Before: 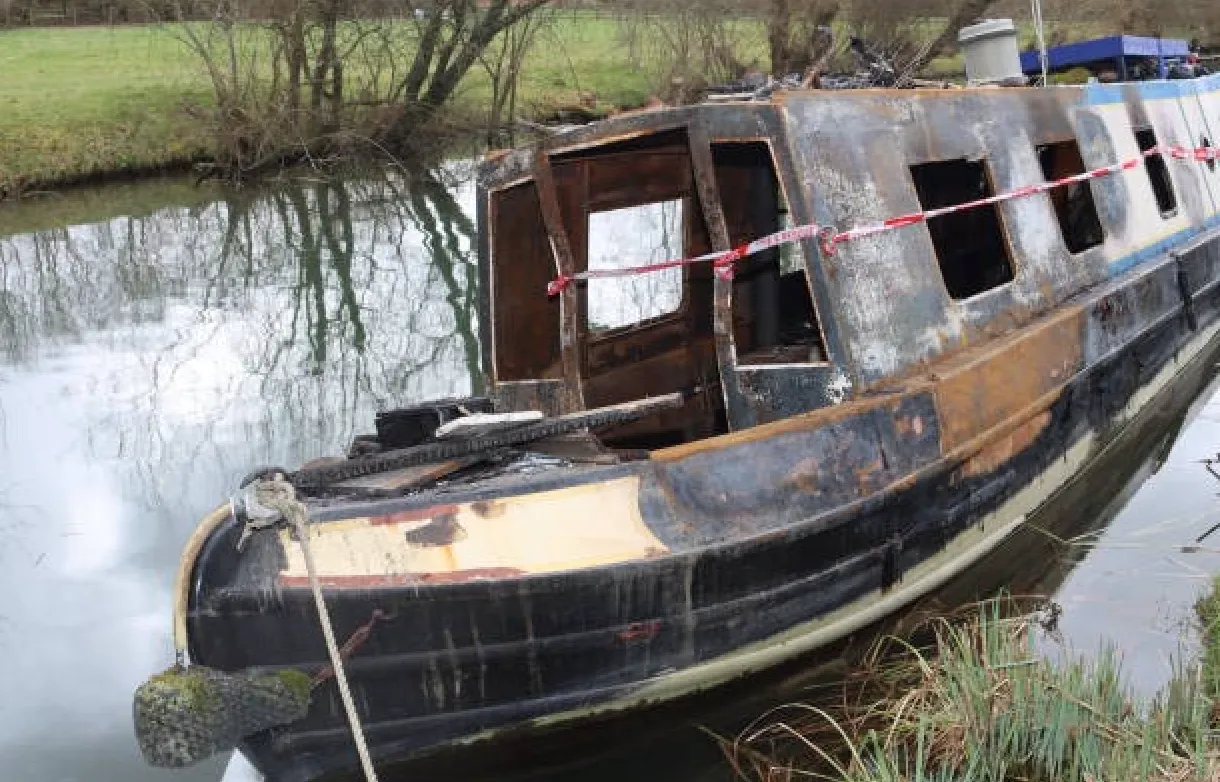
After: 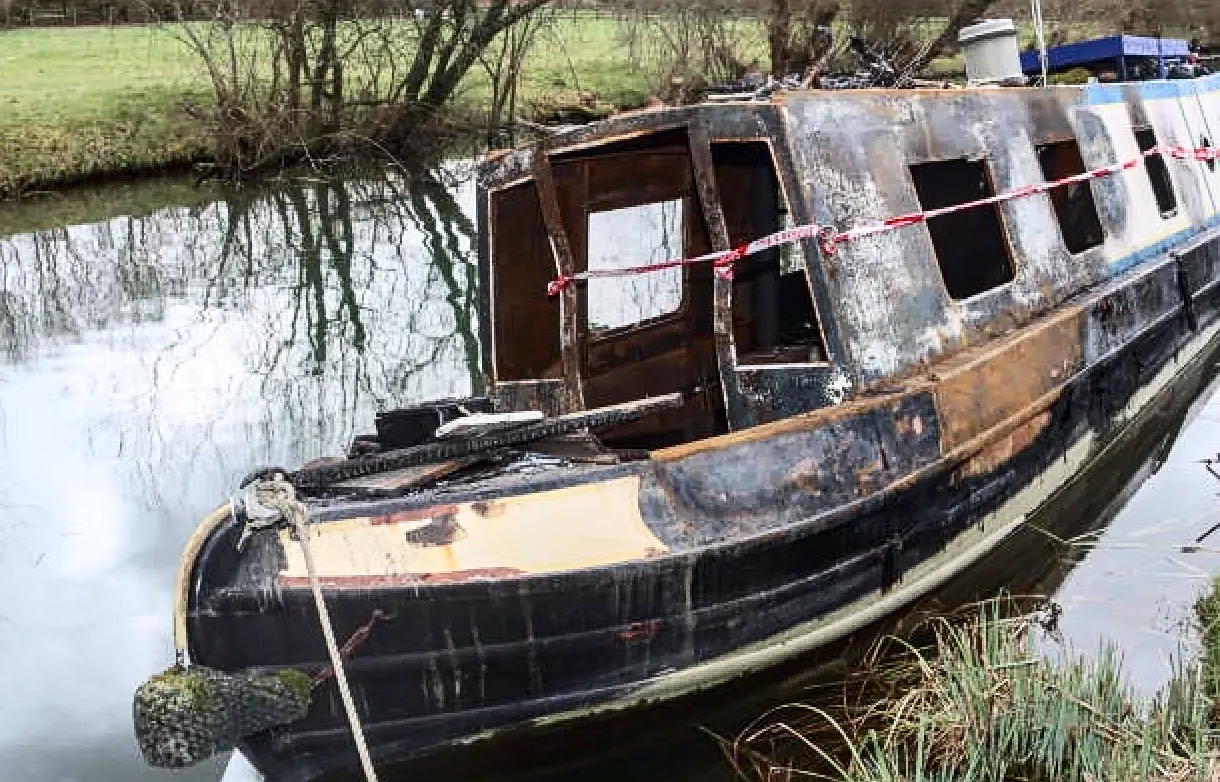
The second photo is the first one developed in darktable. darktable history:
sharpen: on, module defaults
contrast brightness saturation: contrast 0.27
local contrast: on, module defaults
